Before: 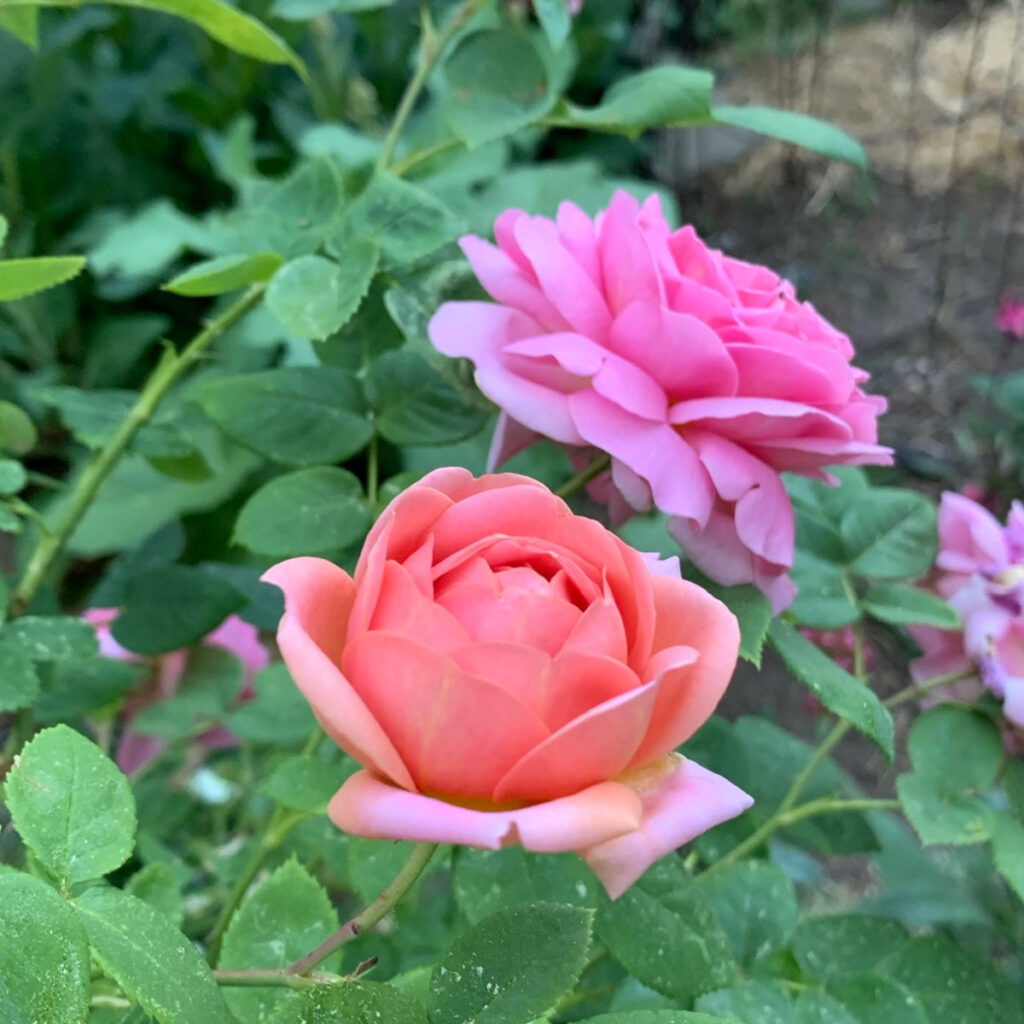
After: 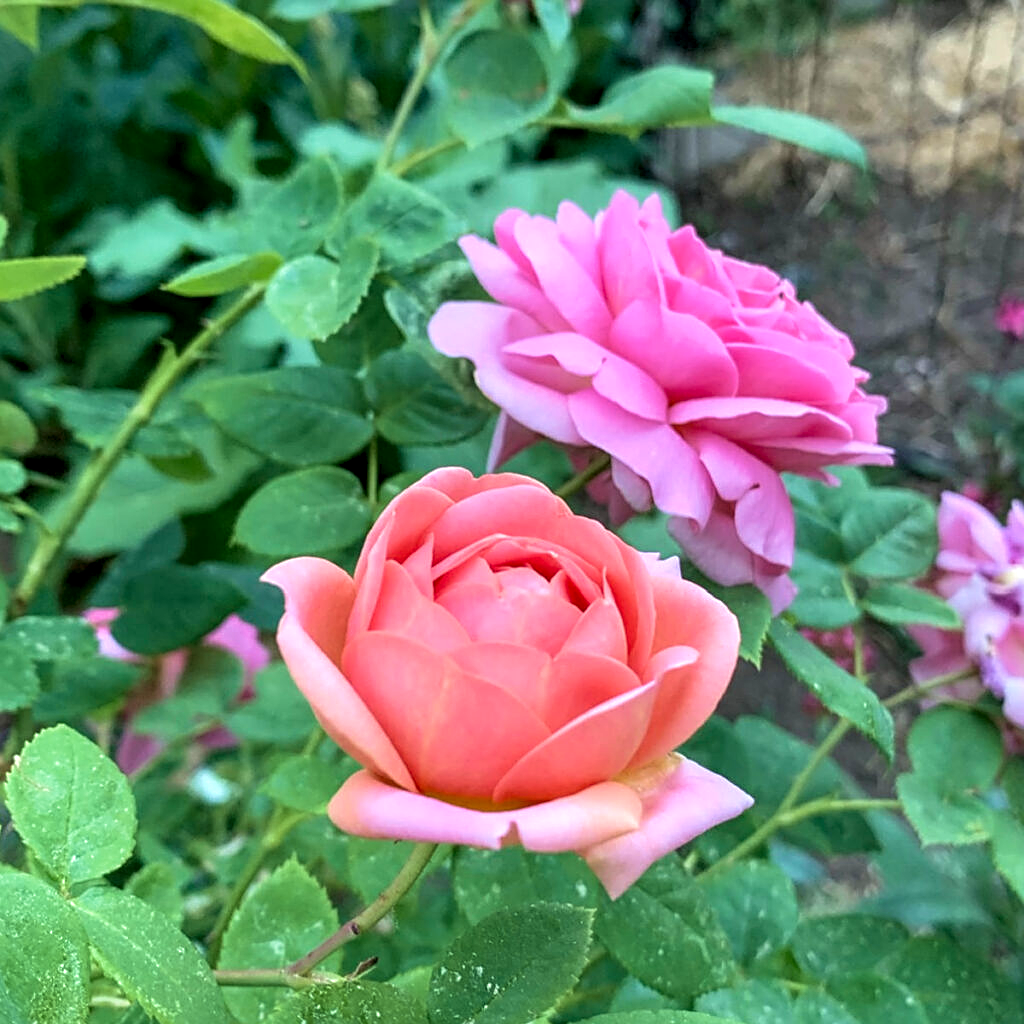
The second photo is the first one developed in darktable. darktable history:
exposure: exposure 0.201 EV, compensate highlight preservation false
velvia: on, module defaults
sharpen: on, module defaults
local contrast: detail 130%
tone equalizer: edges refinement/feathering 500, mask exposure compensation -1.57 EV, preserve details no
